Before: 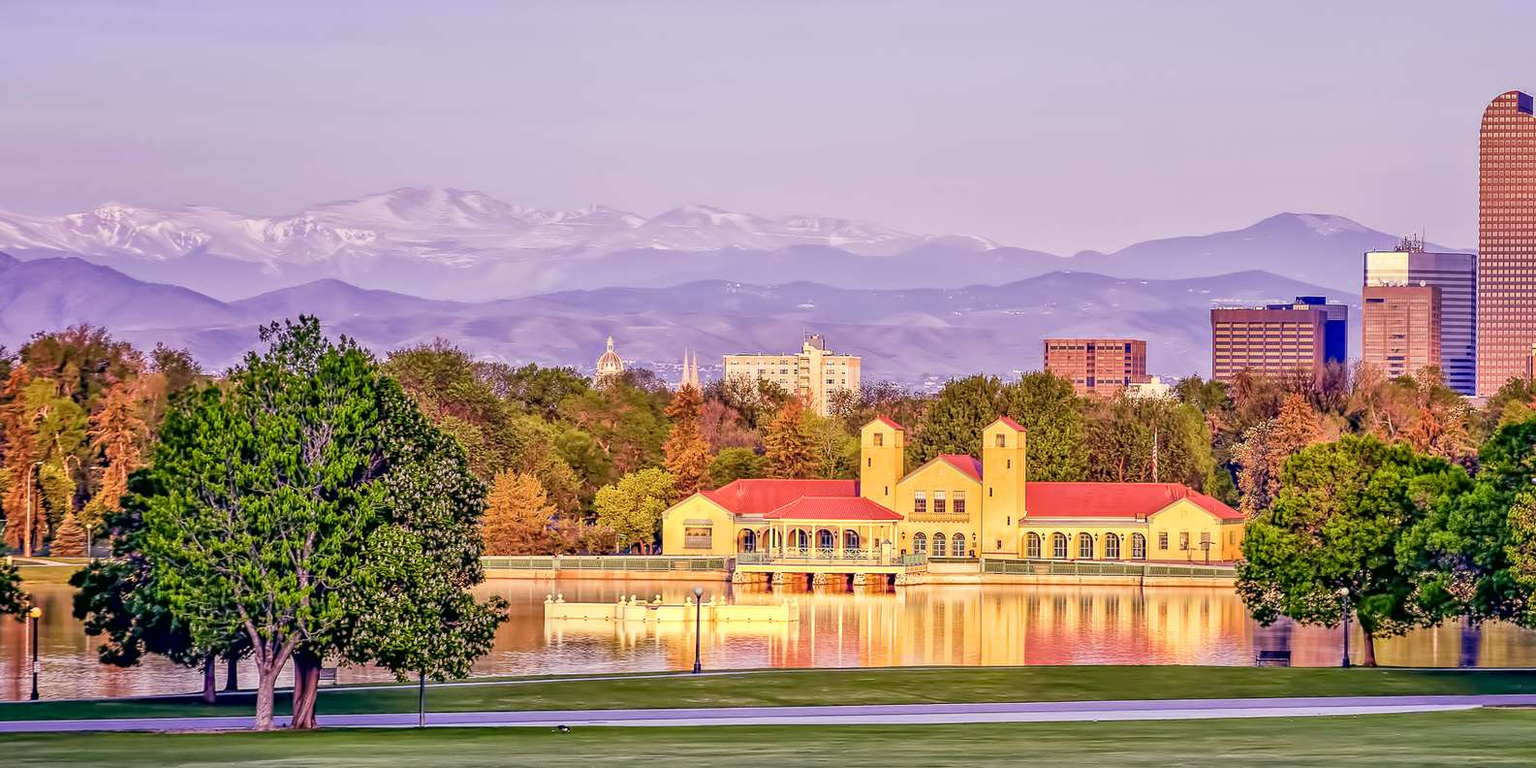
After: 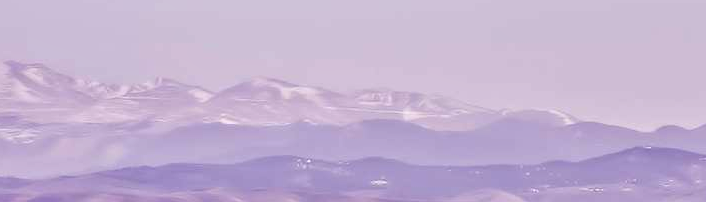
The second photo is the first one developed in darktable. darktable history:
contrast equalizer: octaves 7, y [[0.528, 0.548, 0.563, 0.562, 0.546, 0.526], [0.55 ×6], [0 ×6], [0 ×6], [0 ×6]]
crop: left 28.62%, top 16.873%, right 26.804%, bottom 57.535%
